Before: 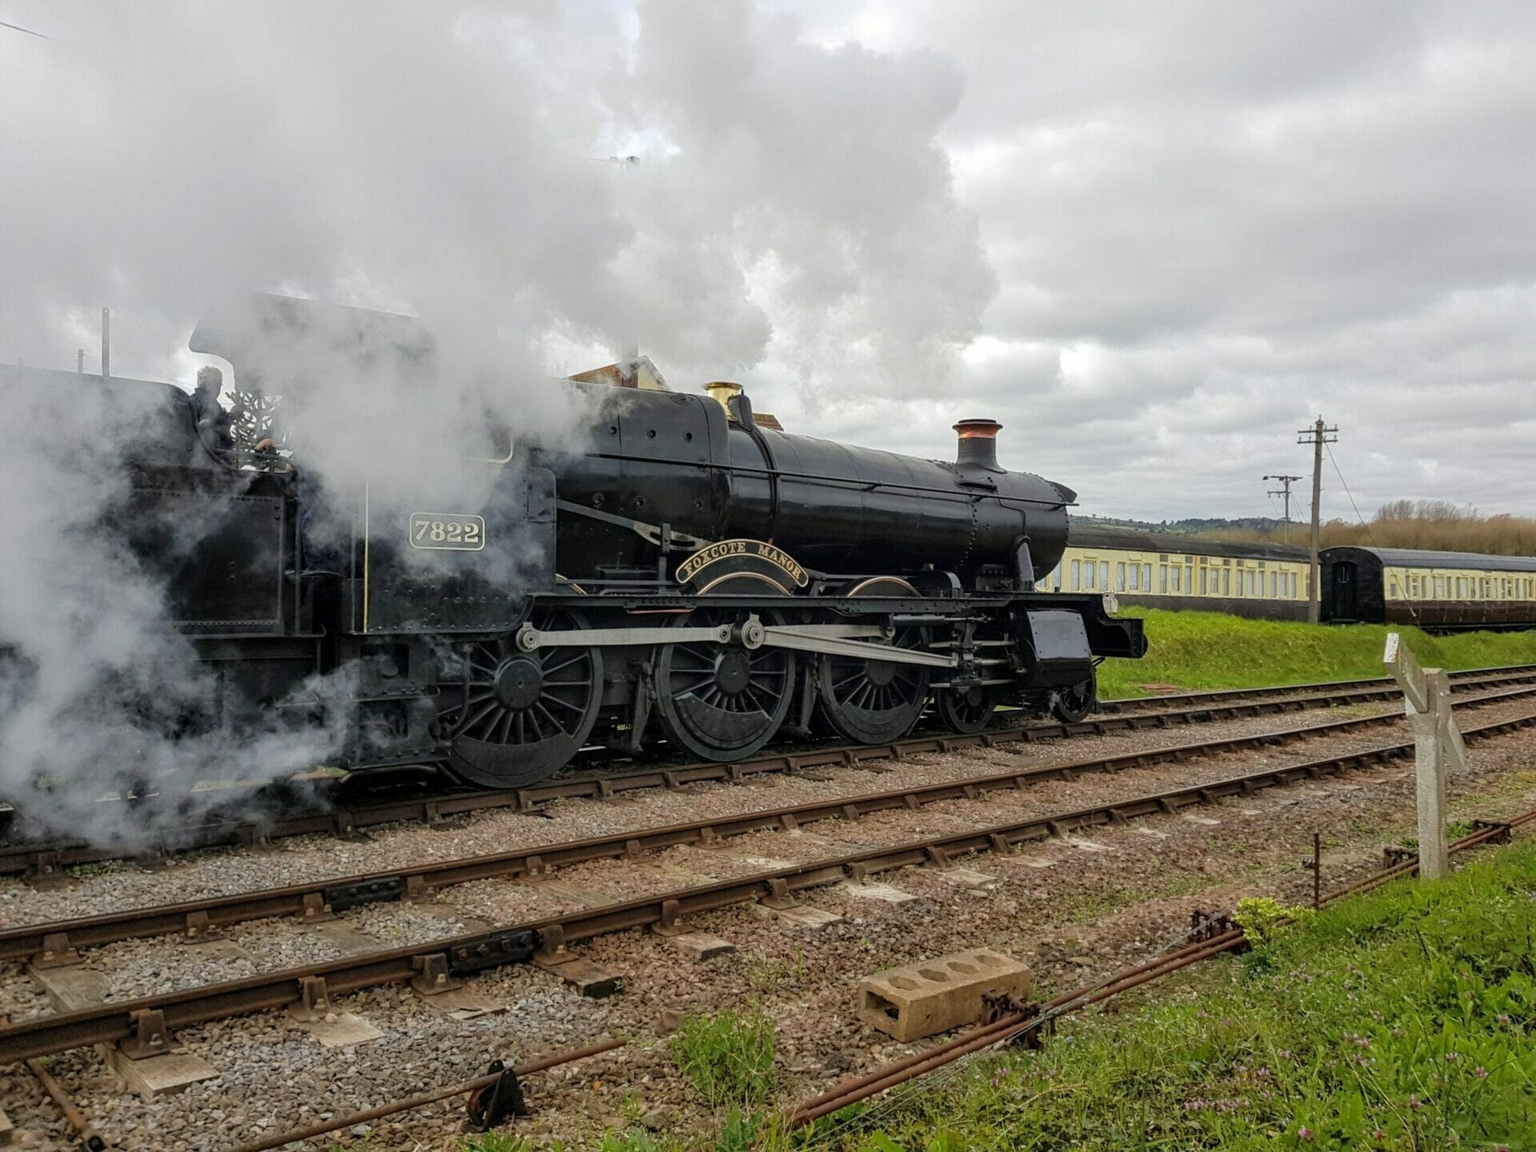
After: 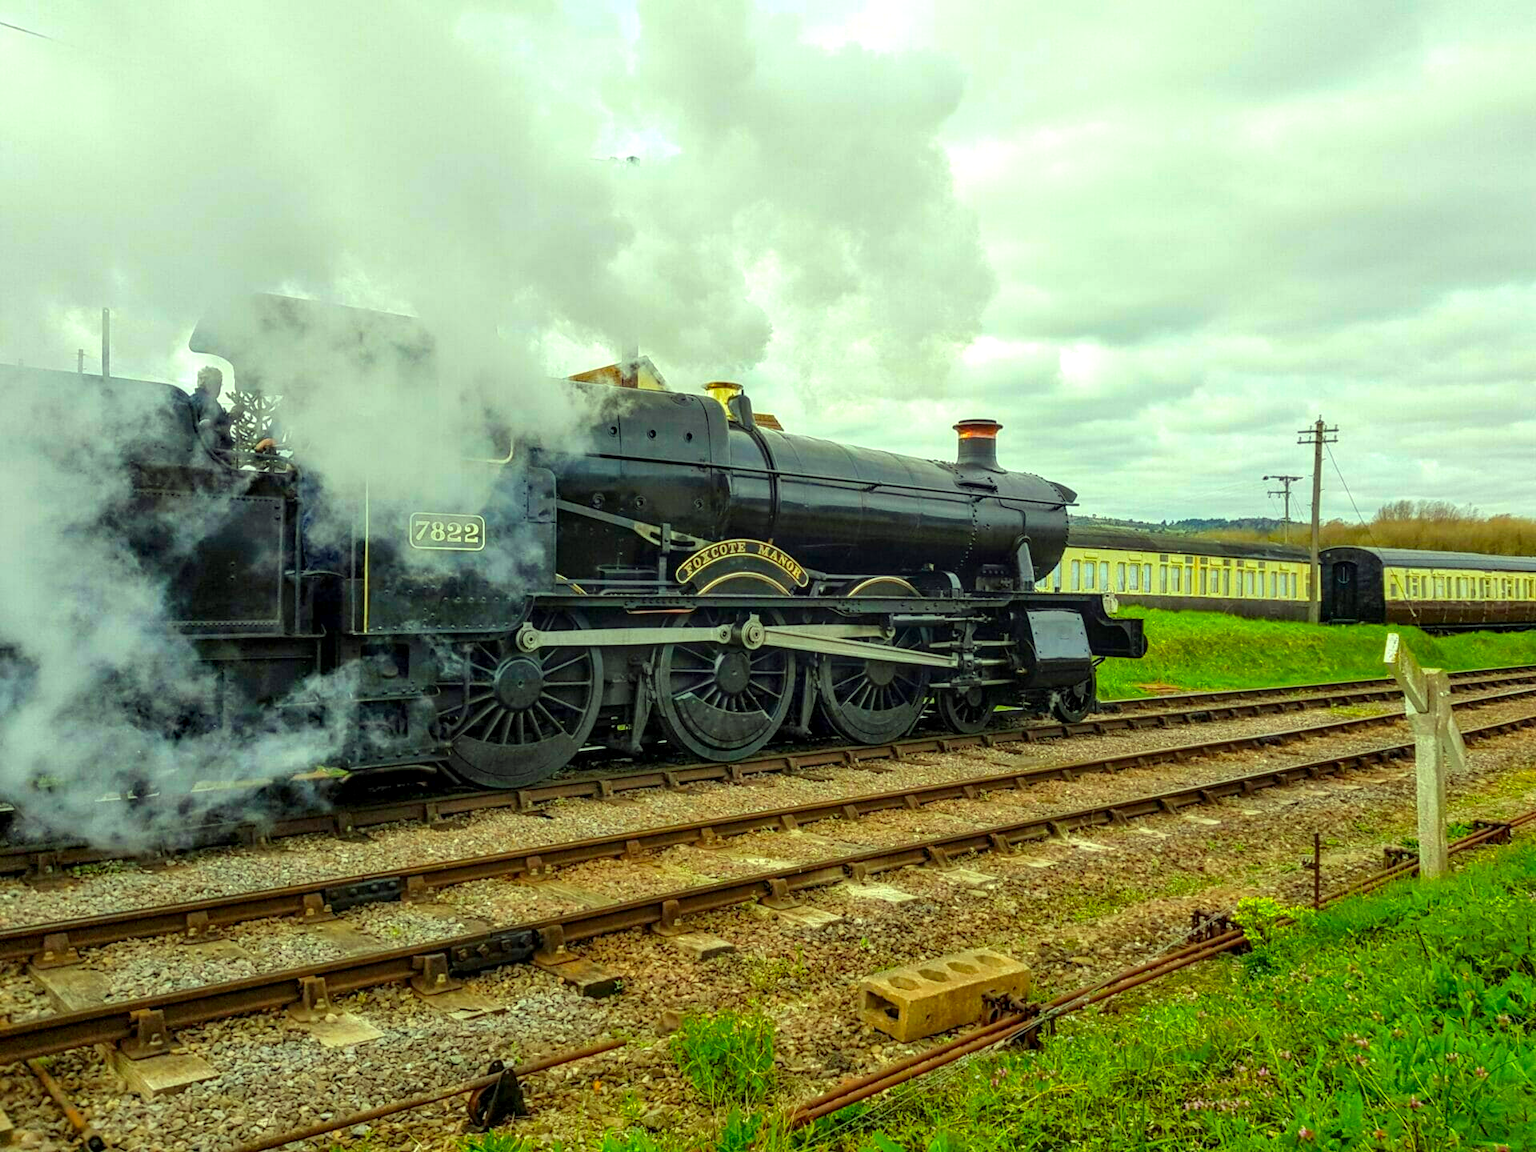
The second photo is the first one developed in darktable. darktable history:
exposure: black level correction 0, exposure 0.5 EV, compensate exposure bias true, compensate highlight preservation false
local contrast: on, module defaults
color correction: highlights a* -10.77, highlights b* 9.8, saturation 1.72
